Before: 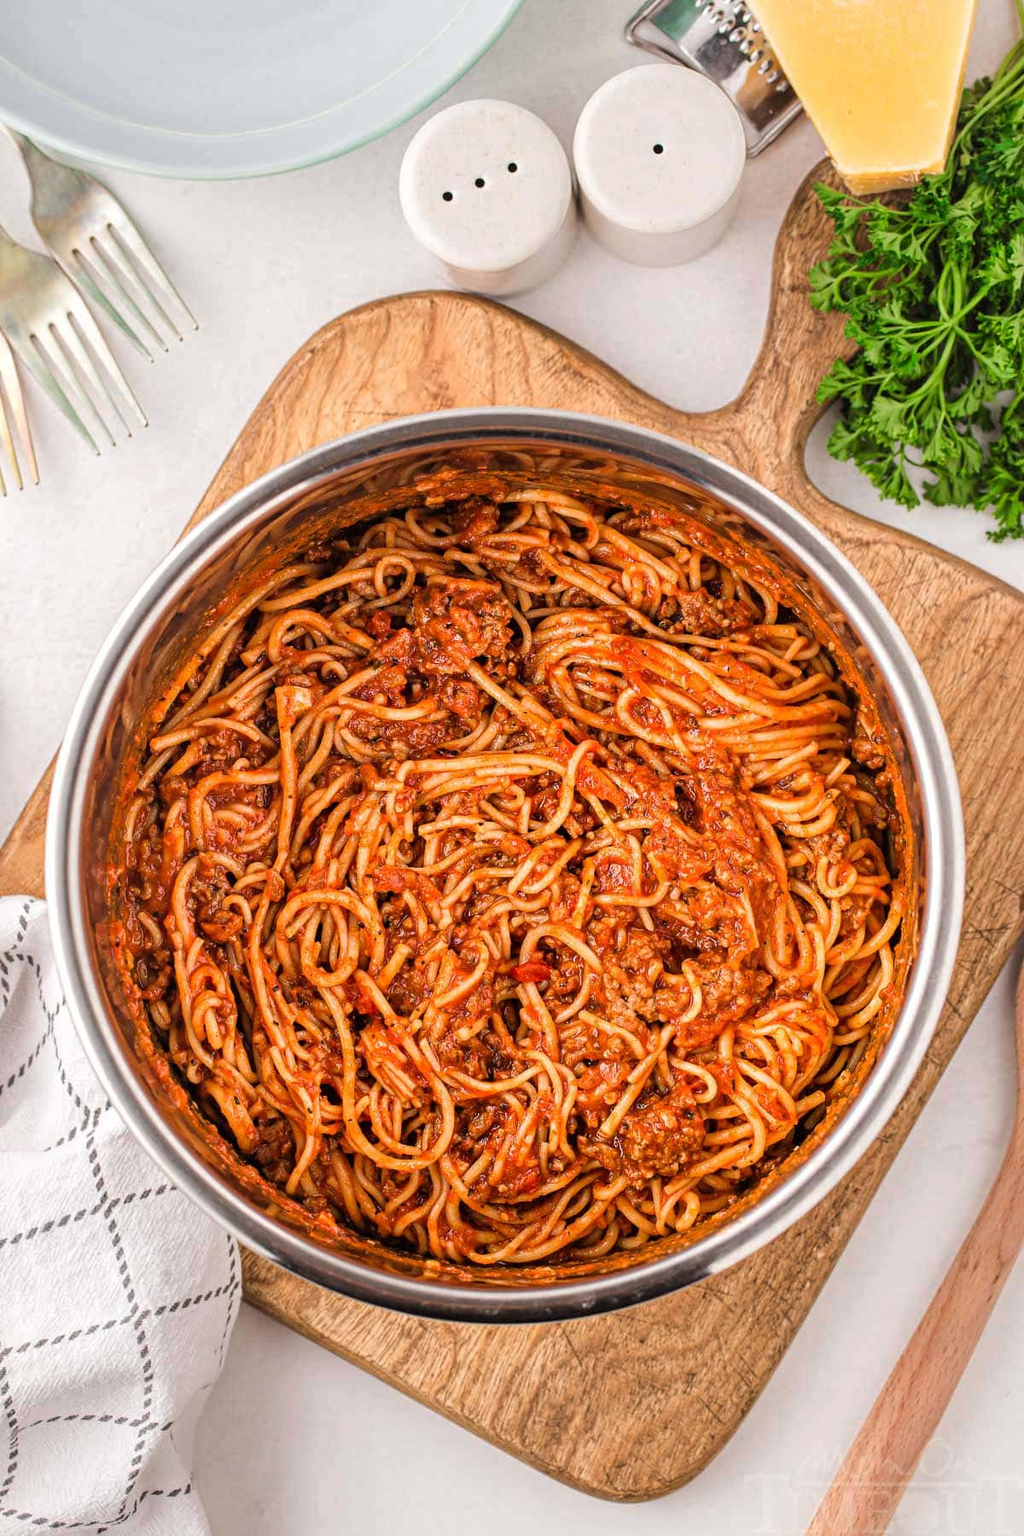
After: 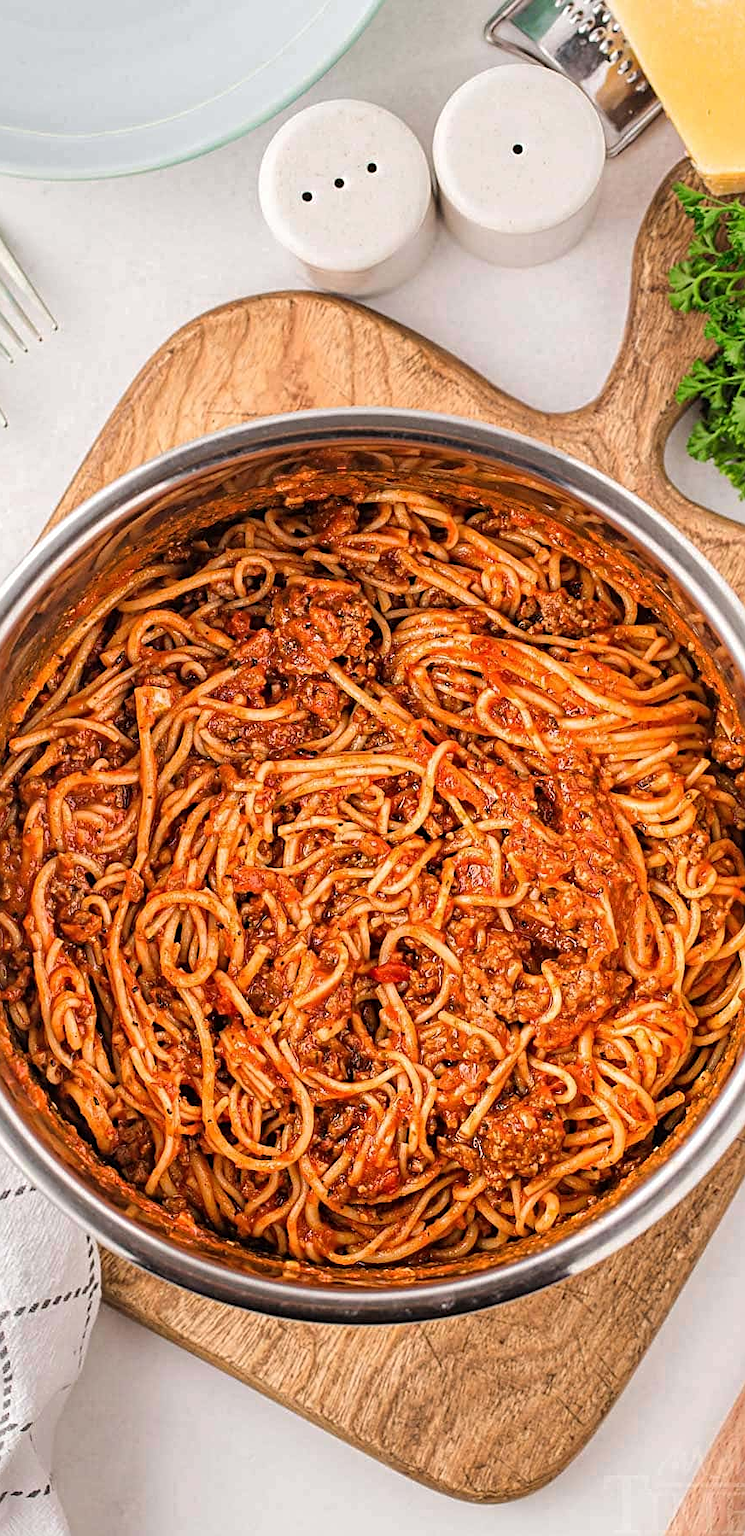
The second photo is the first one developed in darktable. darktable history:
crop: left 13.751%, right 13.455%
sharpen: on, module defaults
